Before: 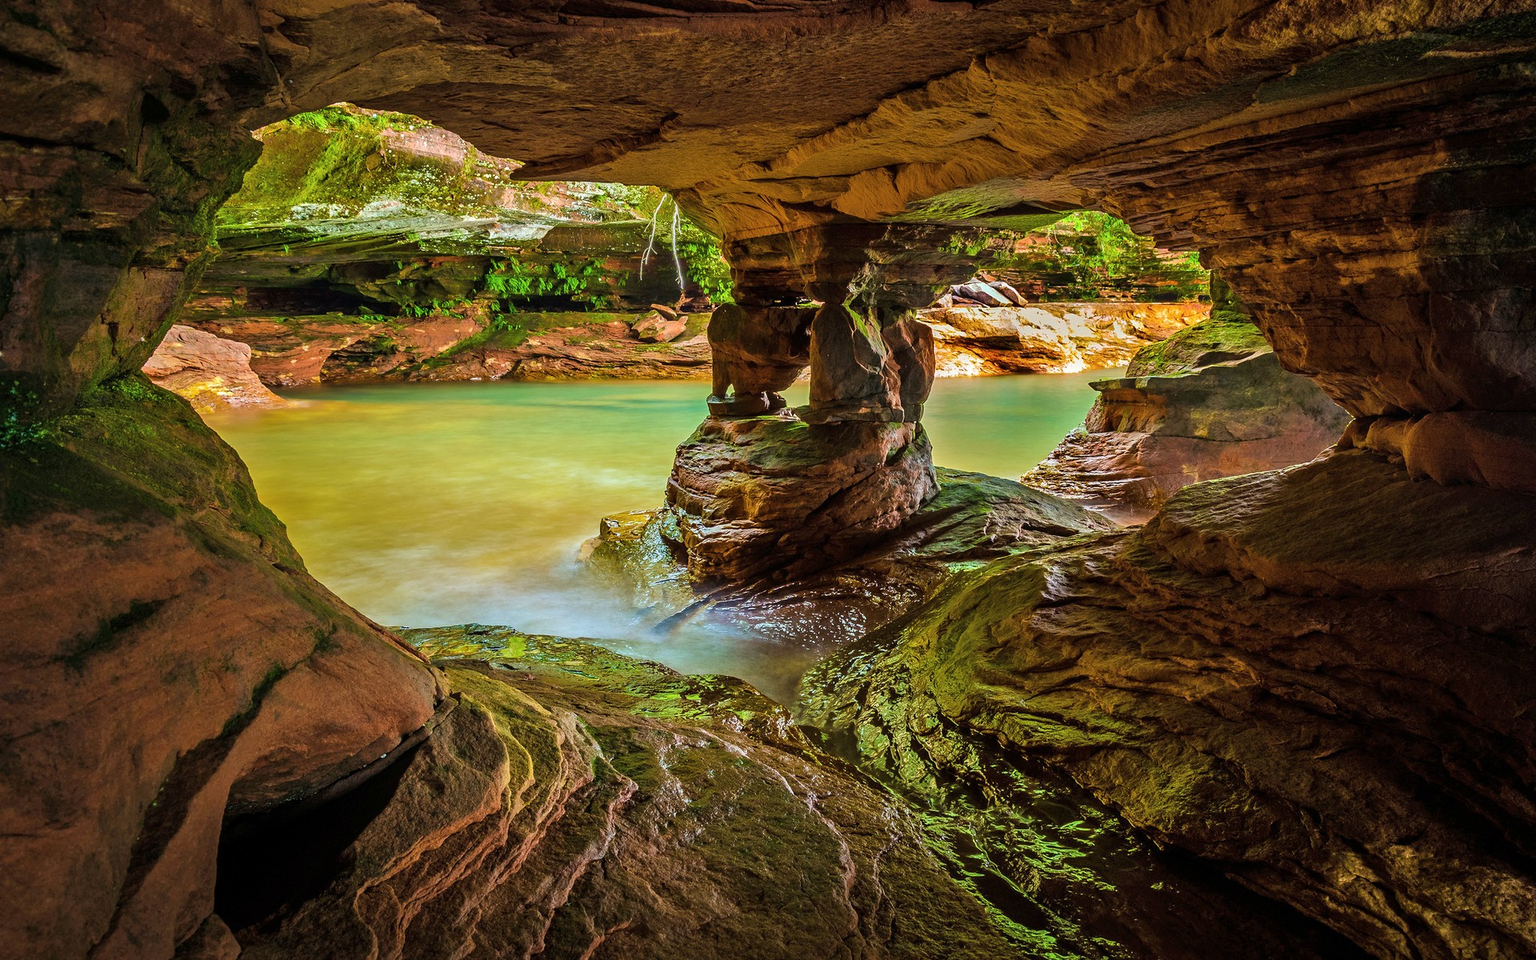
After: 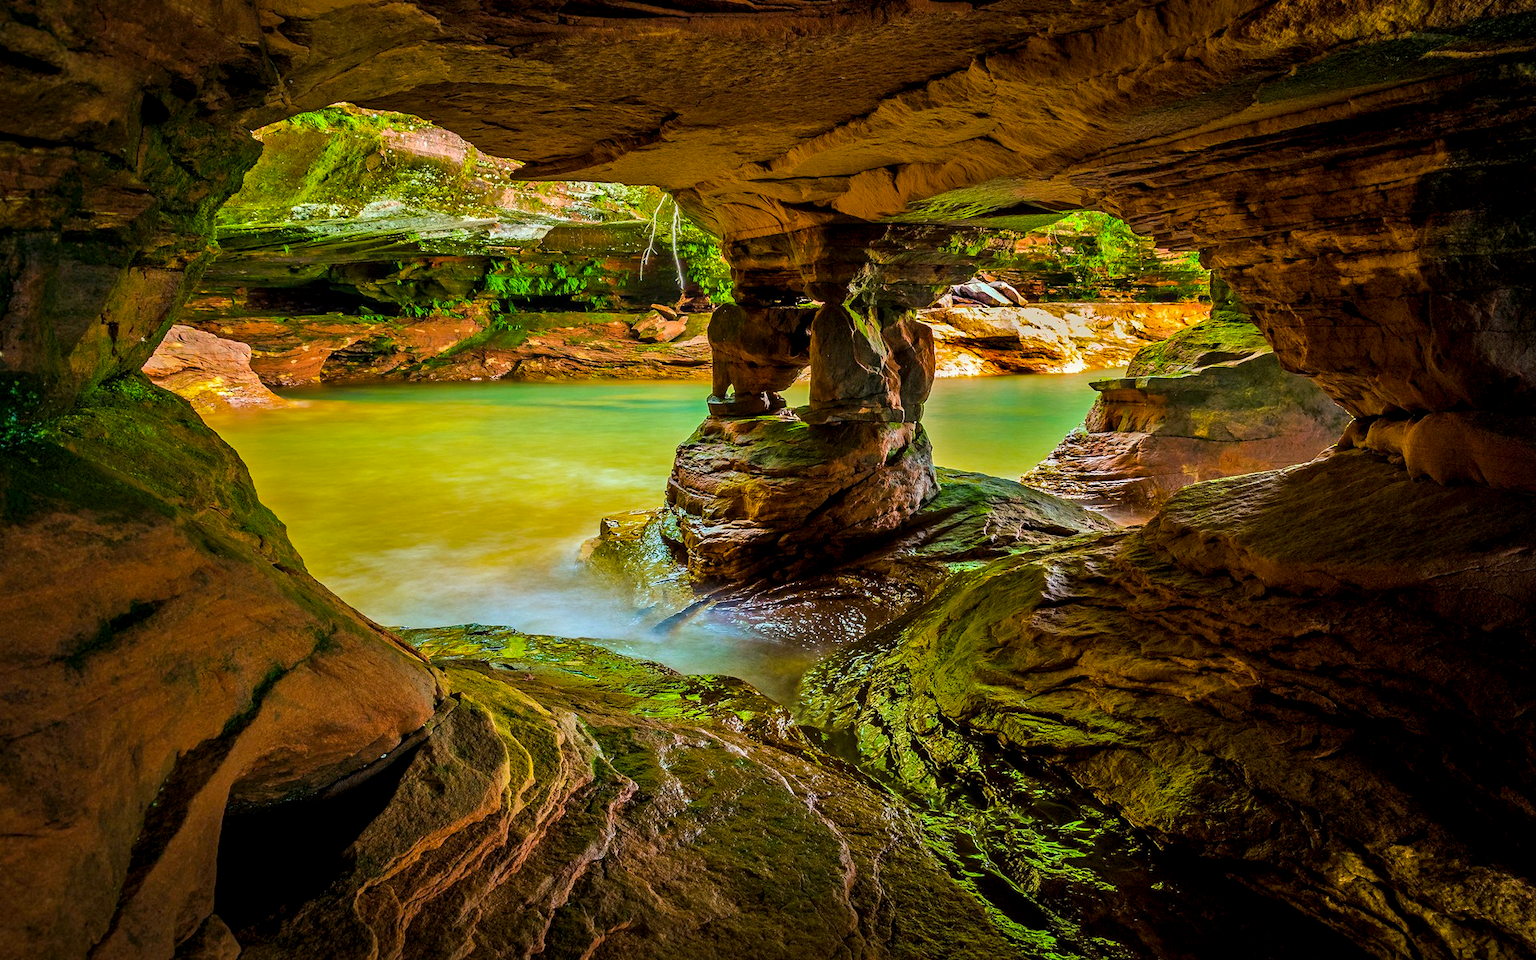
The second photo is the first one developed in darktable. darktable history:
color balance rgb: shadows lift › luminance -7.548%, shadows lift › chroma 2.268%, shadows lift › hue 163.34°, global offset › luminance -0.404%, linear chroma grading › global chroma 25.194%, perceptual saturation grading › global saturation 0.823%
